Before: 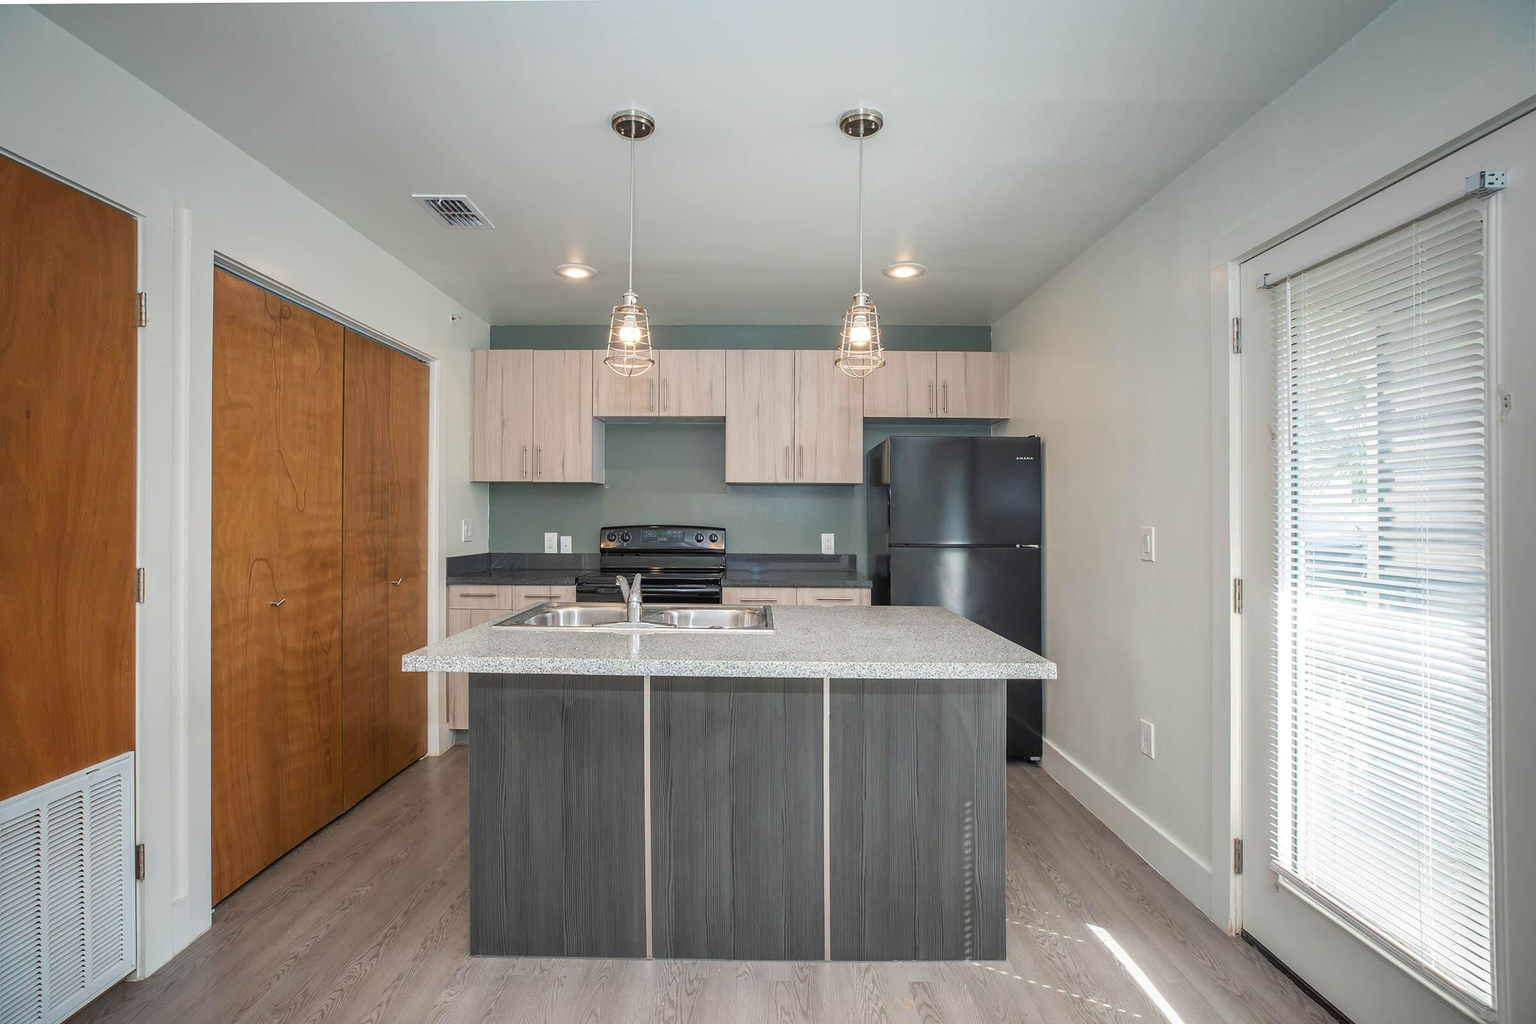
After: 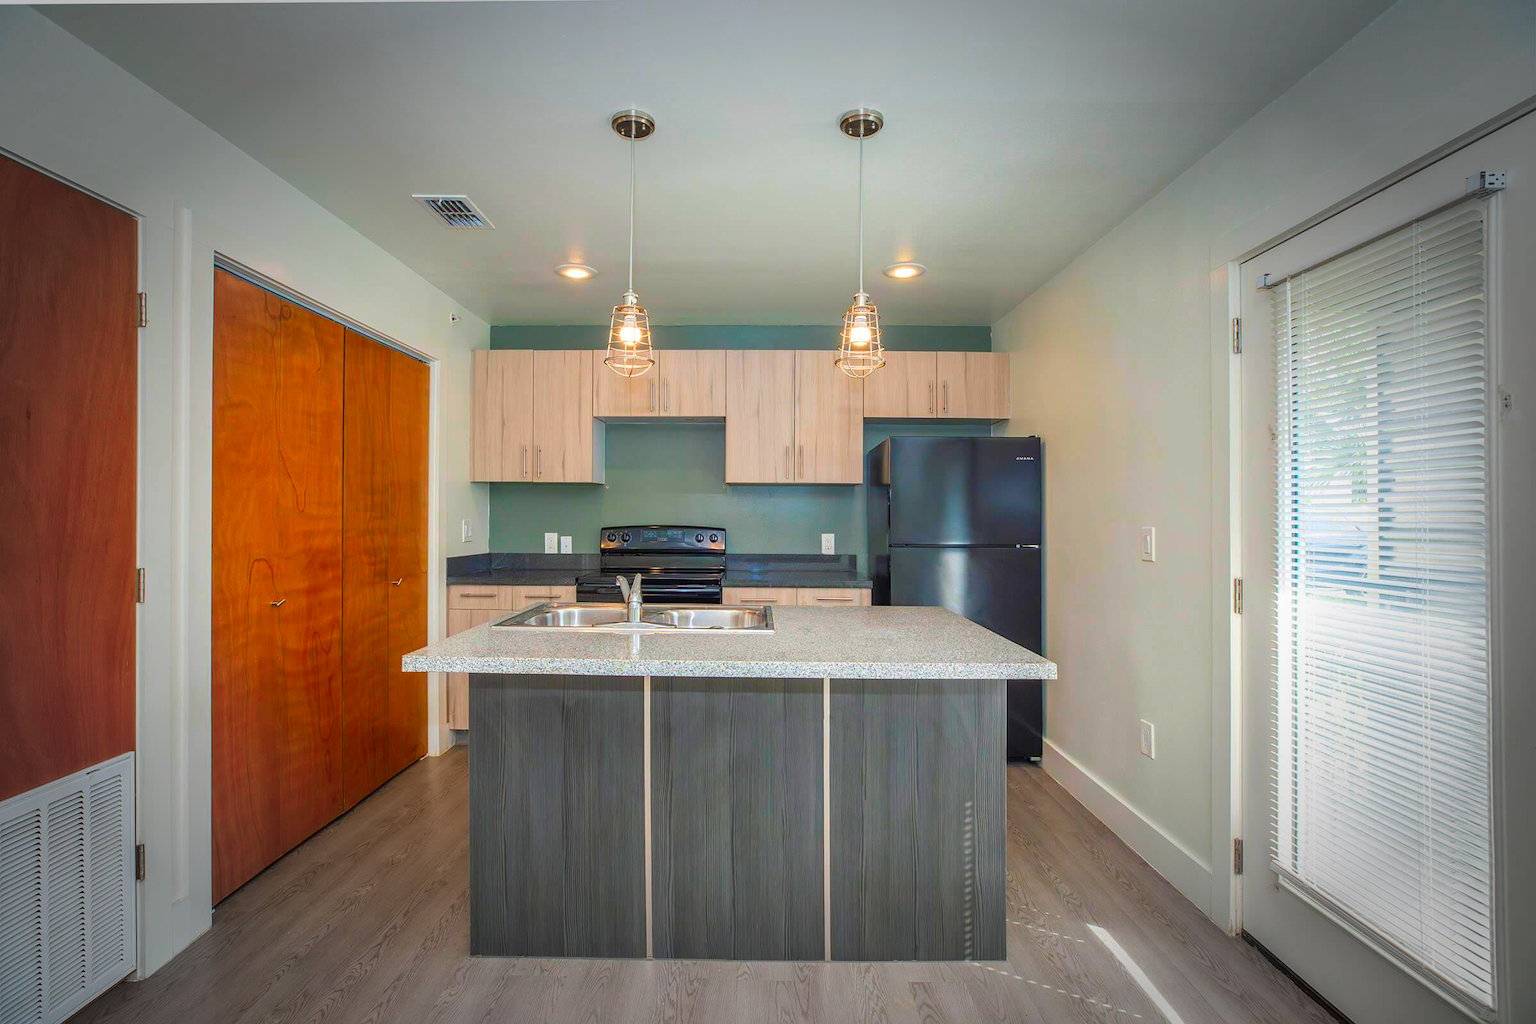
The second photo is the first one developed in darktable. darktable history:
vignetting: fall-off start 66.19%, fall-off radius 39.79%, automatic ratio true, width/height ratio 0.668, unbound false
color correction: highlights b* -0.057, saturation 2.14
